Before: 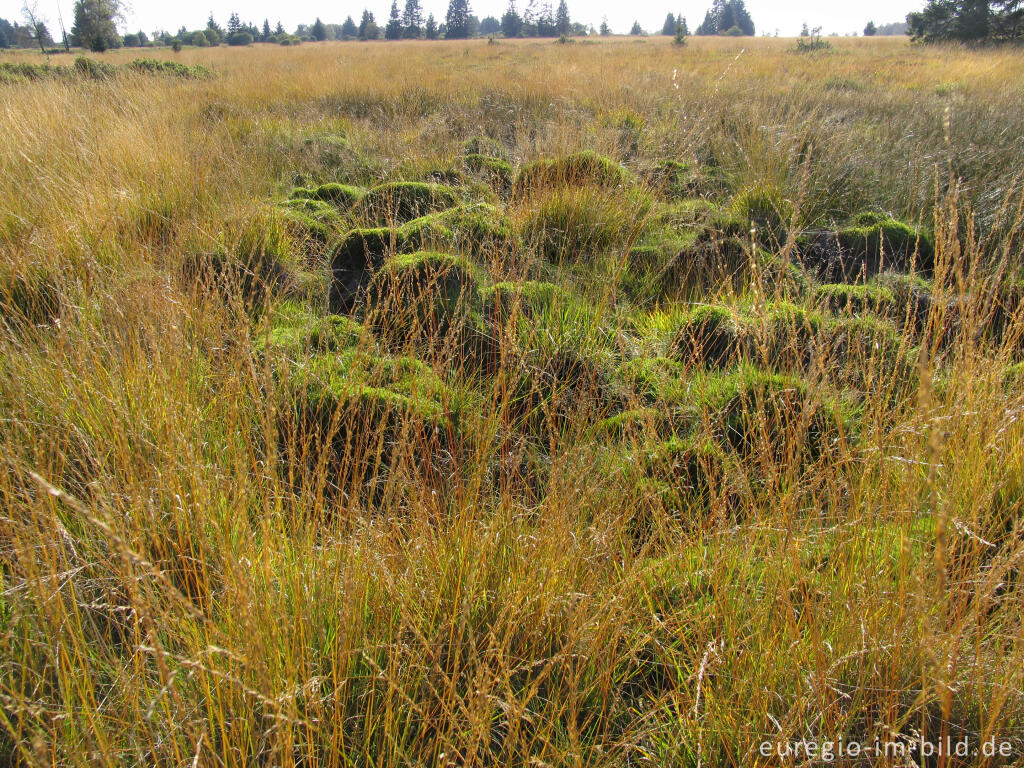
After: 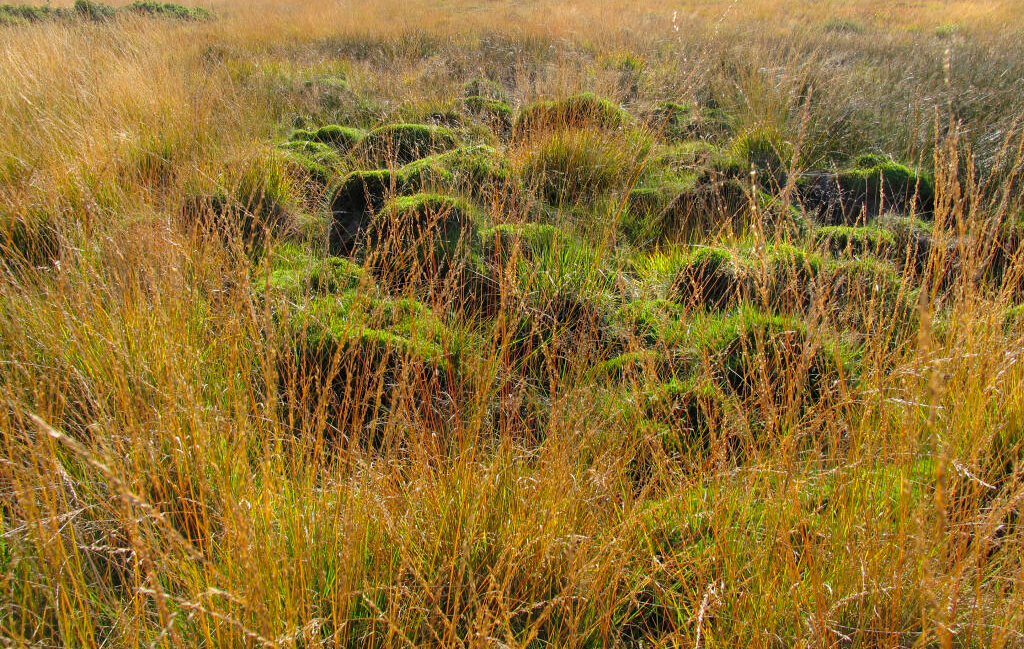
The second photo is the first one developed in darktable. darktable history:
crop: top 7.583%, bottom 7.844%
